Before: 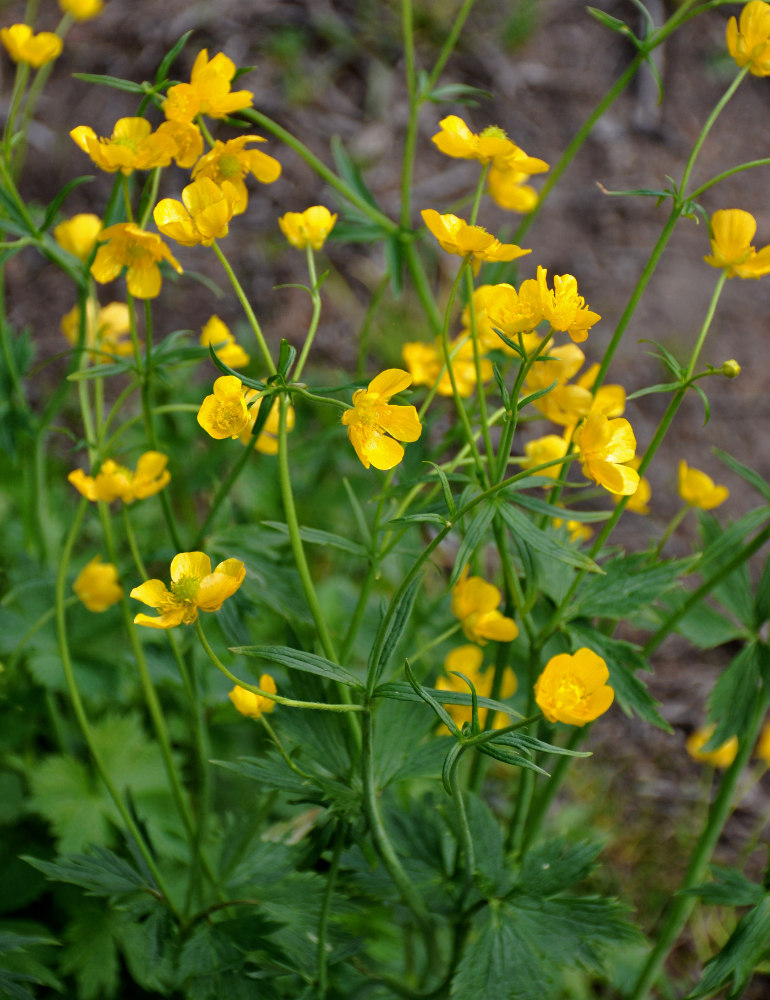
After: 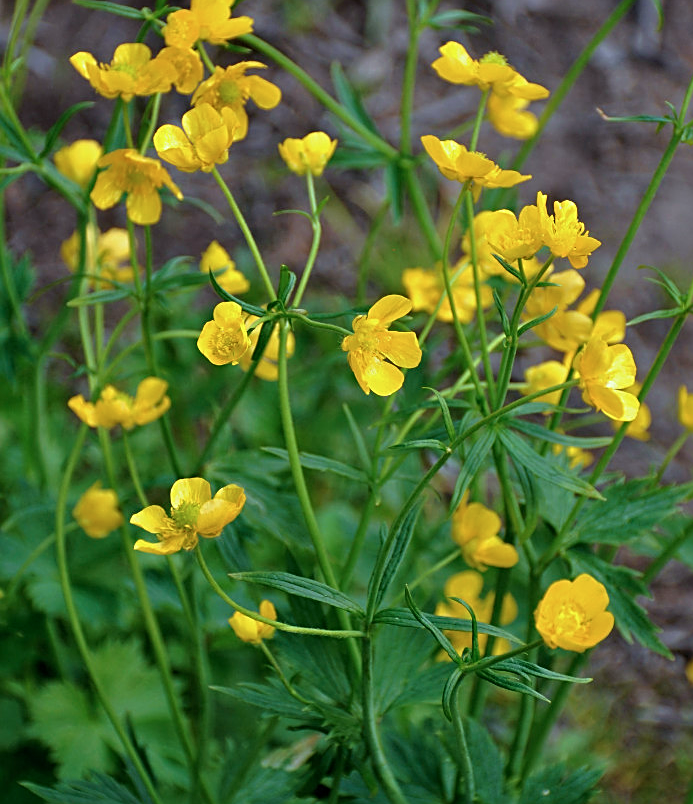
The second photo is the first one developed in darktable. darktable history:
sharpen: on, module defaults
crop: top 7.494%, right 9.894%, bottom 12.071%
velvia: strength 17.46%
color calibration: illuminant custom, x 0.368, y 0.373, temperature 4336.86 K
